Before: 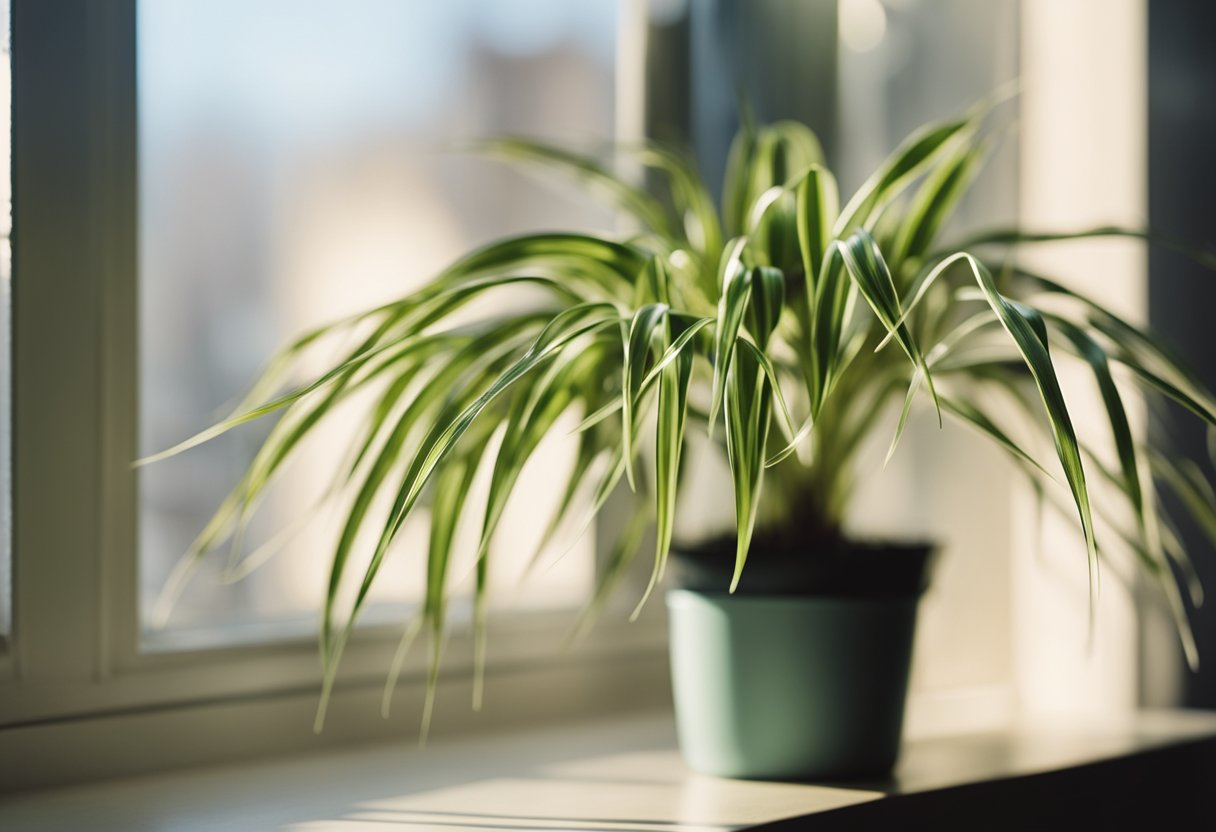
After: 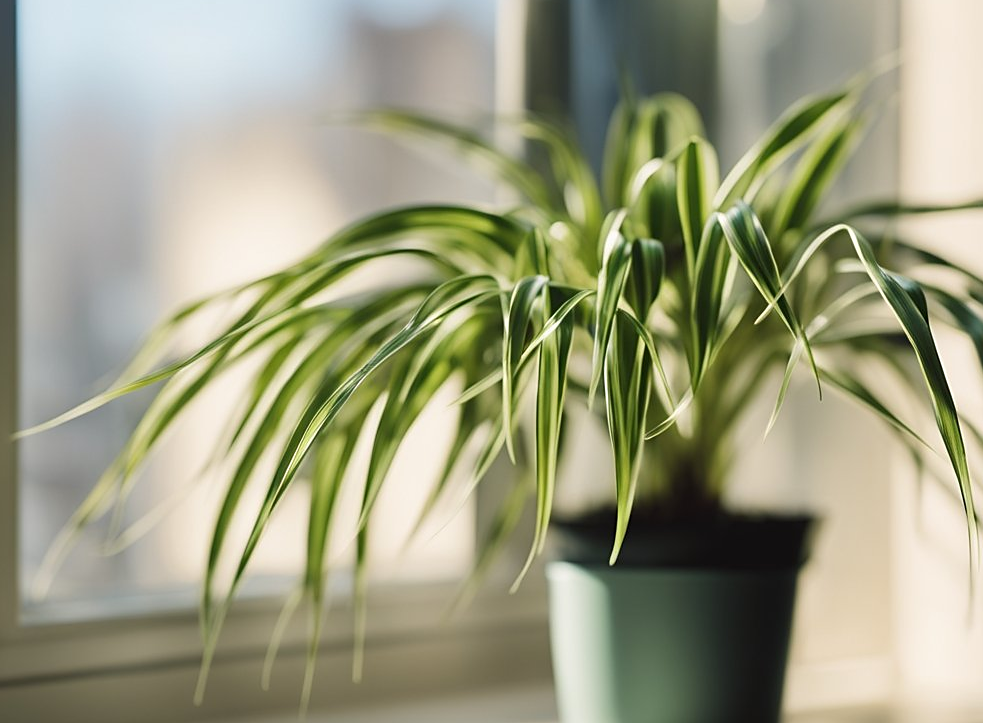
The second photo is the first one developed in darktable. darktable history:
crop: left 9.929%, top 3.475%, right 9.188%, bottom 9.529%
sharpen: radius 1.864, amount 0.398, threshold 1.271
